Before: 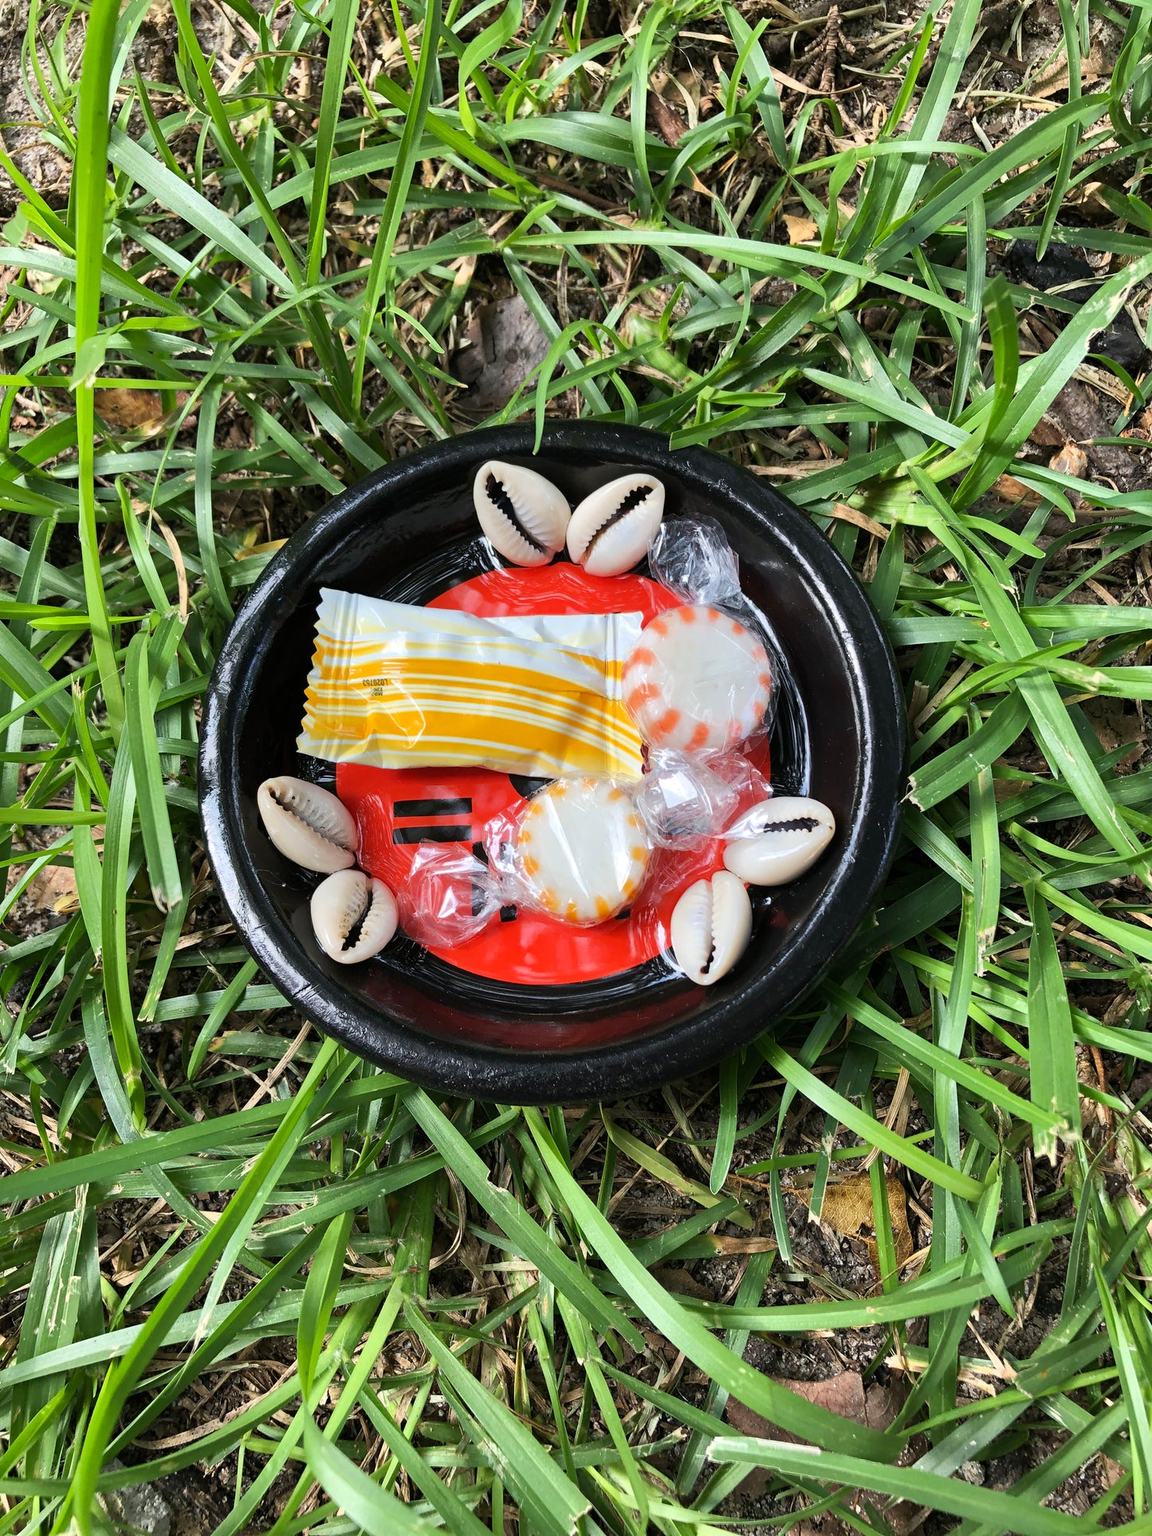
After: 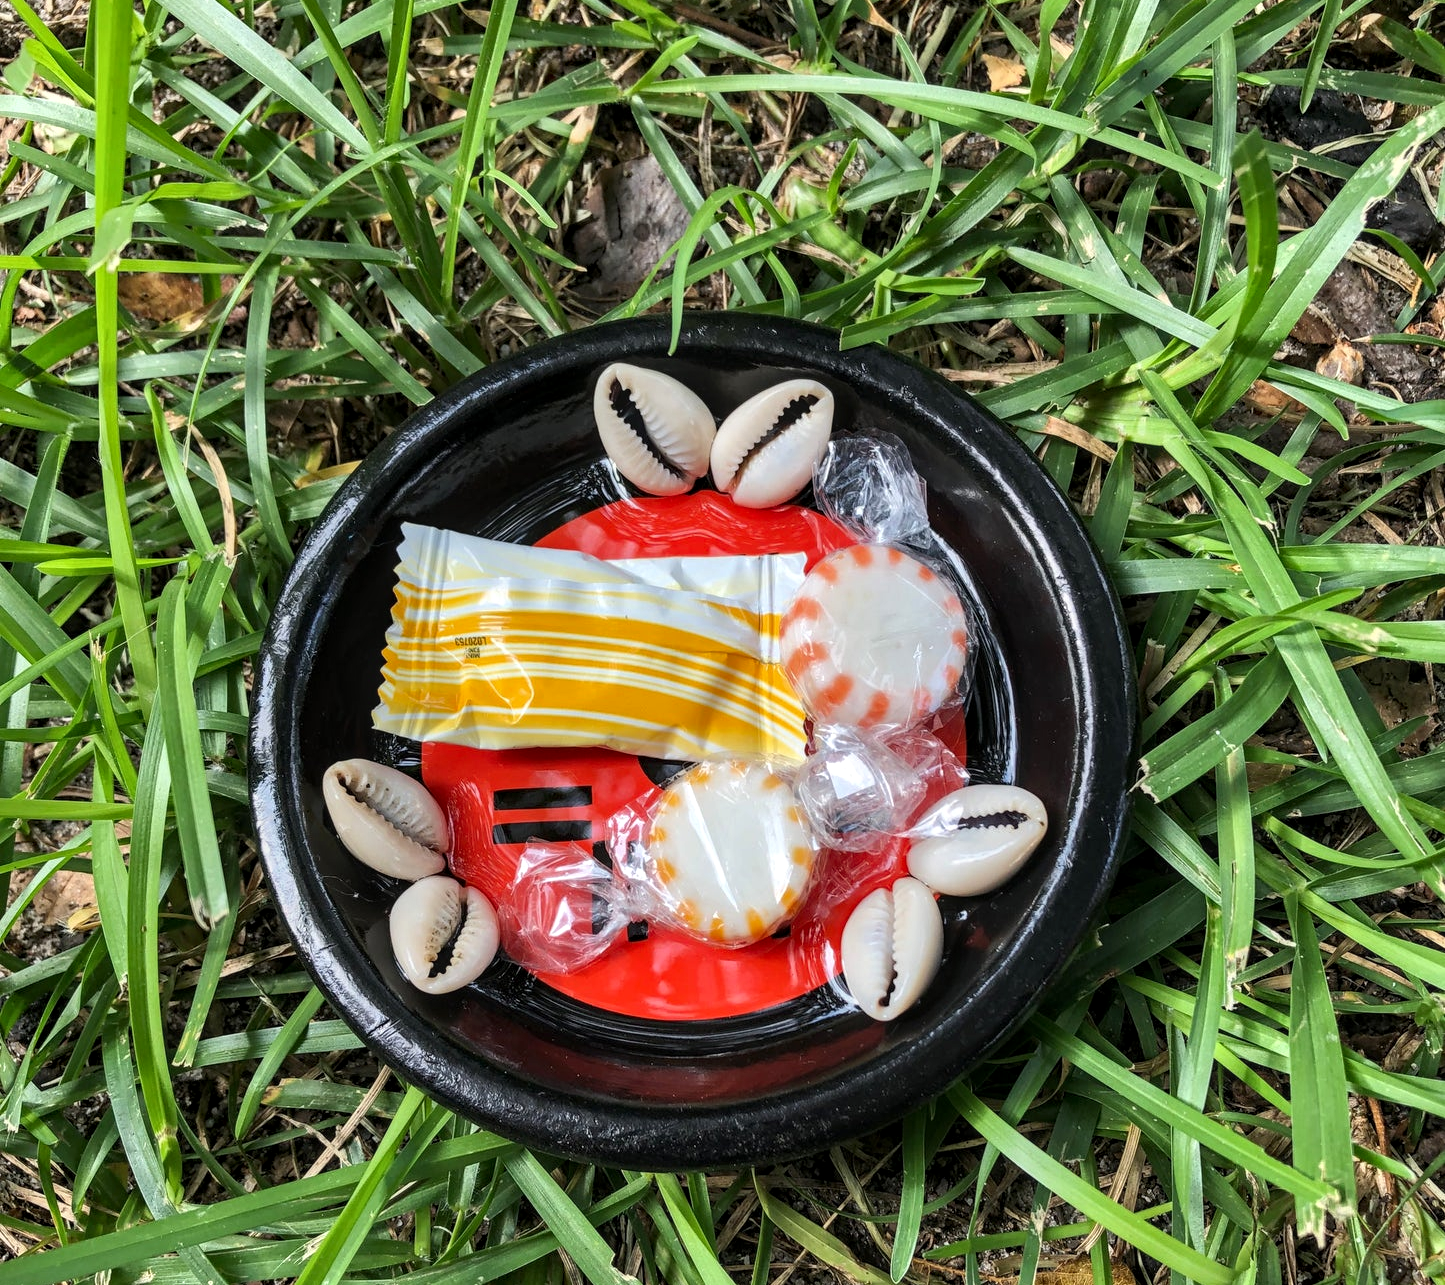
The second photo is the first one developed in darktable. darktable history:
local contrast: detail 130%
crop: top 11.175%, bottom 22.118%
